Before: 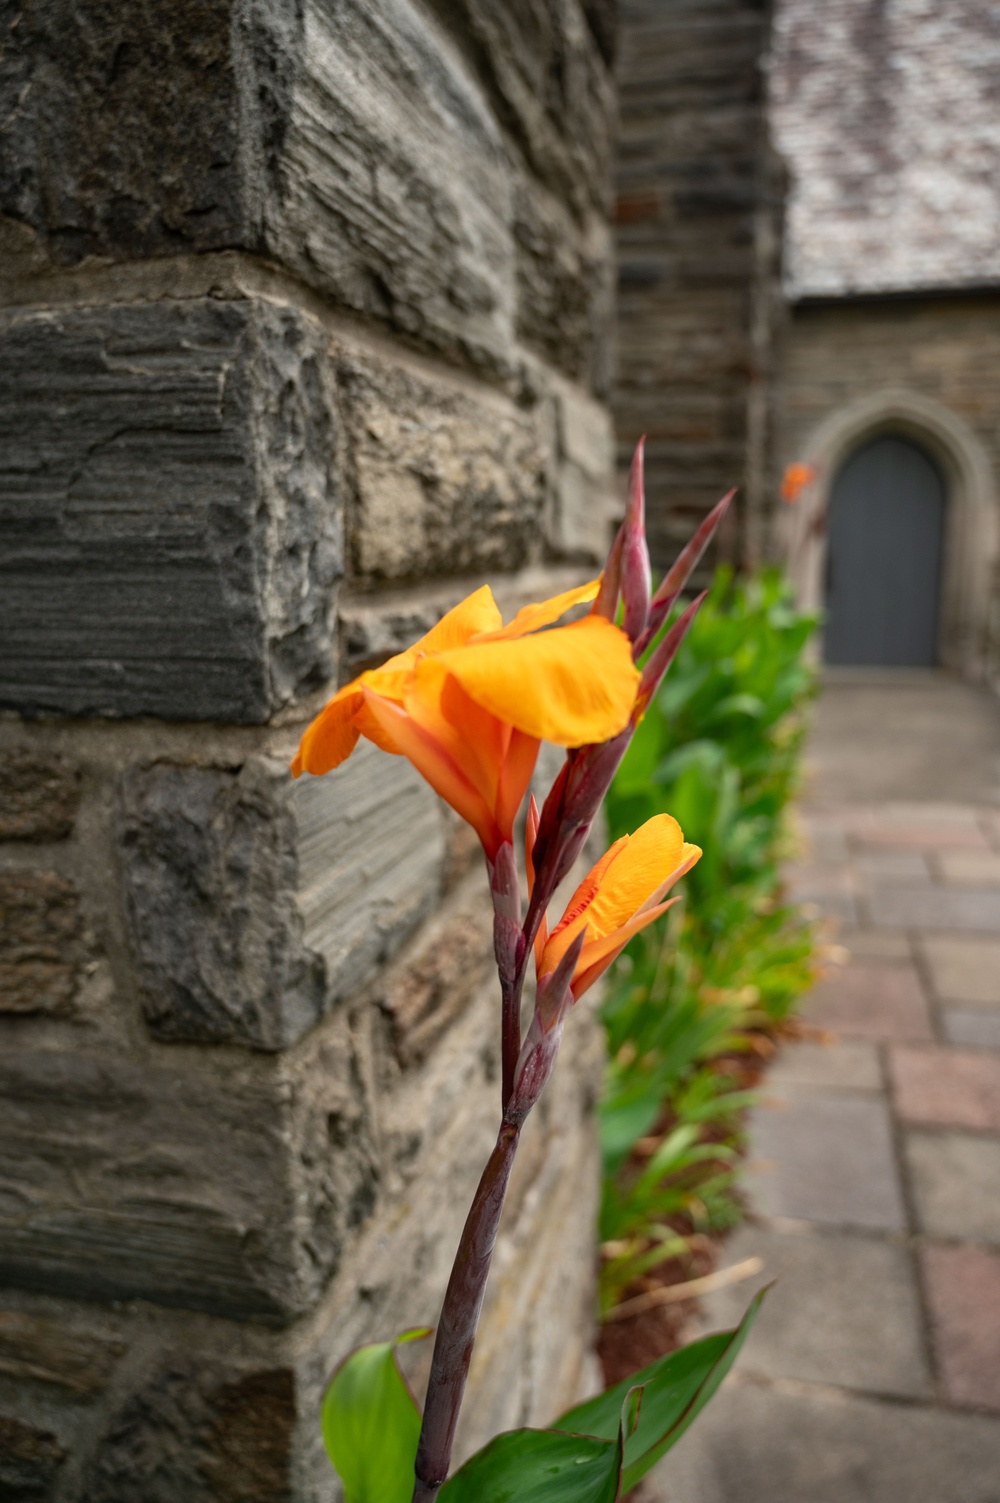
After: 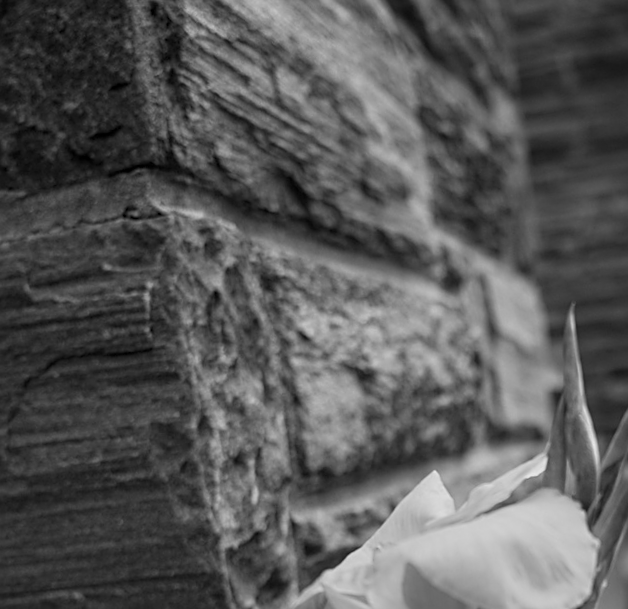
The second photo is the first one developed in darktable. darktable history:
monochrome: a -35.87, b 49.73, size 1.7
fill light: on, module defaults
rotate and perspective: rotation -6.83°, automatic cropping off
color balance rgb: linear chroma grading › global chroma 15%, perceptual saturation grading › global saturation 30%
crop: left 10.121%, top 10.631%, right 36.218%, bottom 51.526%
sharpen: on, module defaults
